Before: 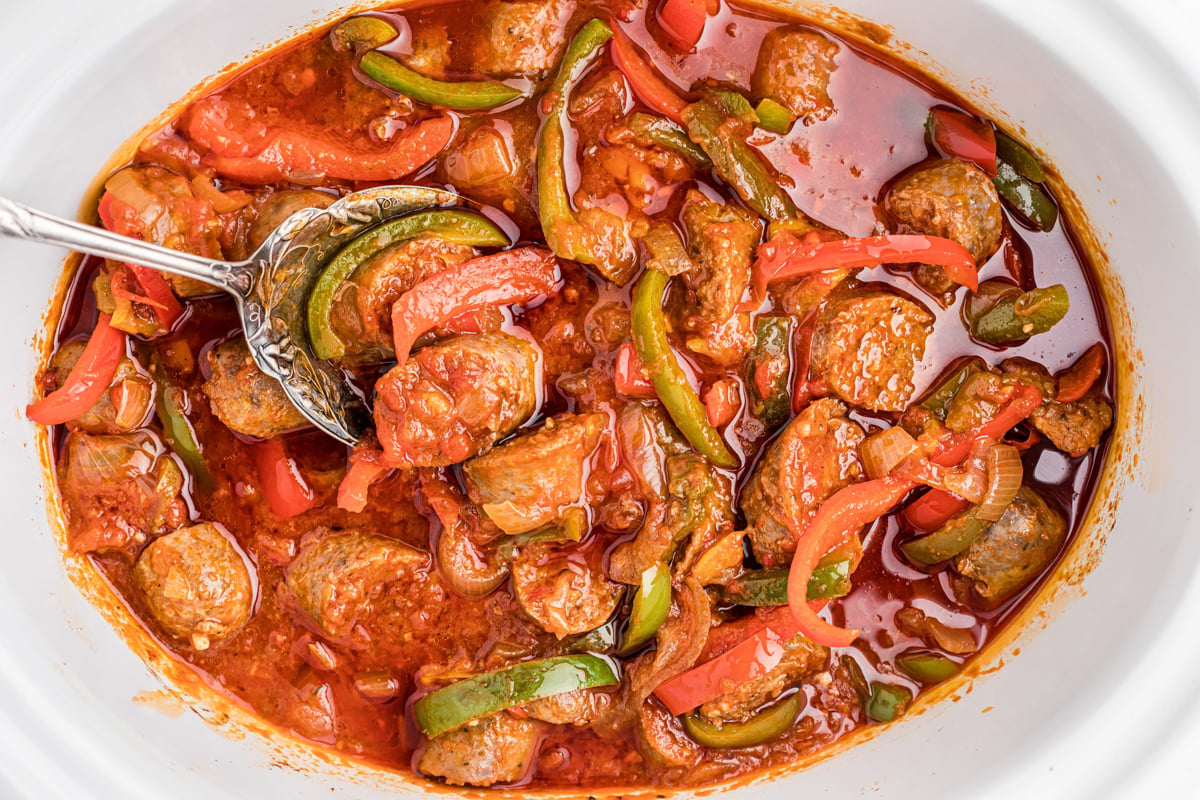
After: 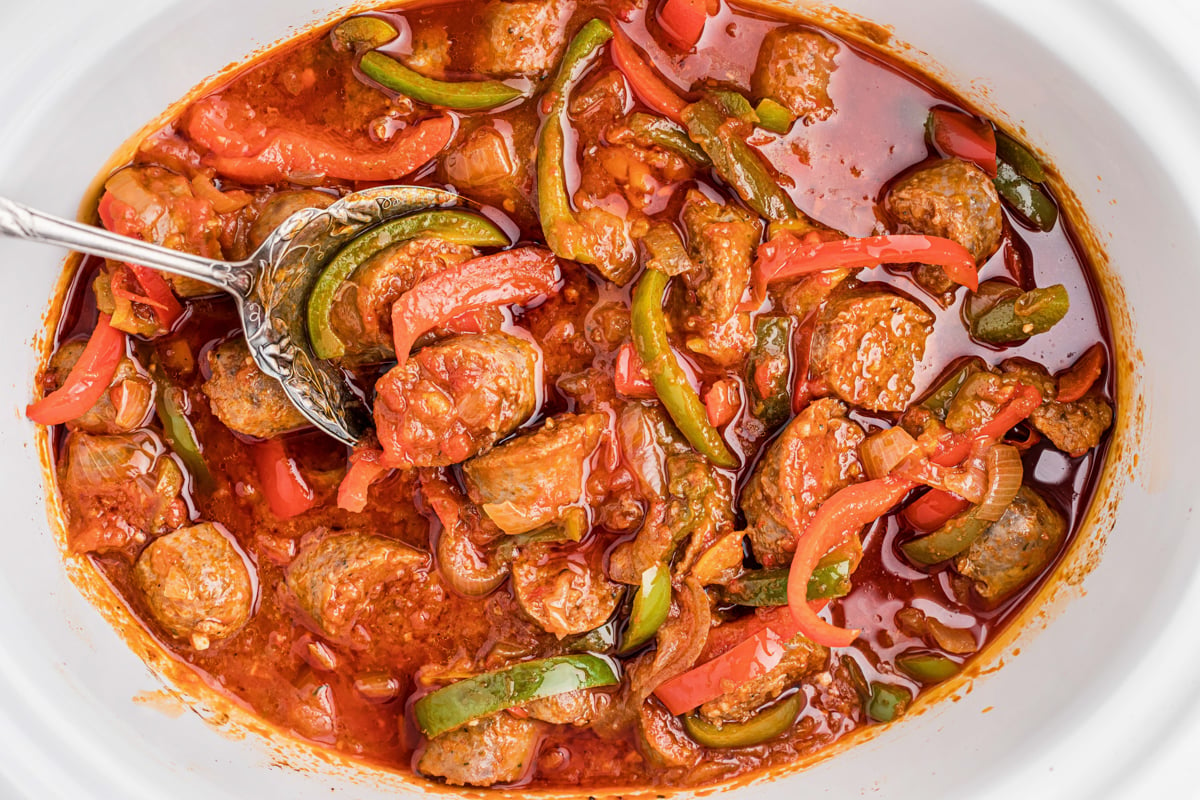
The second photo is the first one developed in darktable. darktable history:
exposure: exposure -0.052 EV, compensate exposure bias true, compensate highlight preservation false
